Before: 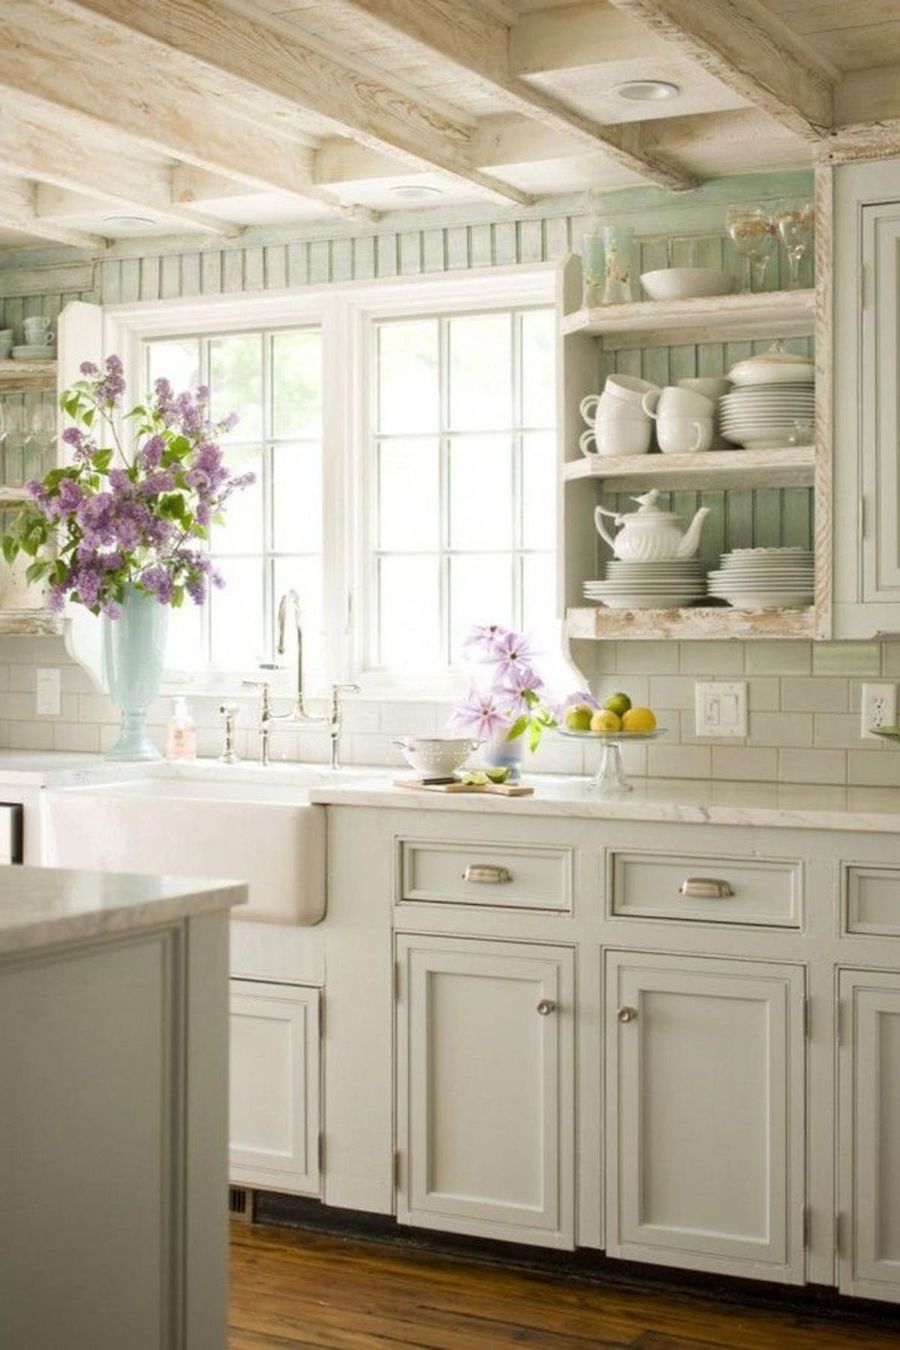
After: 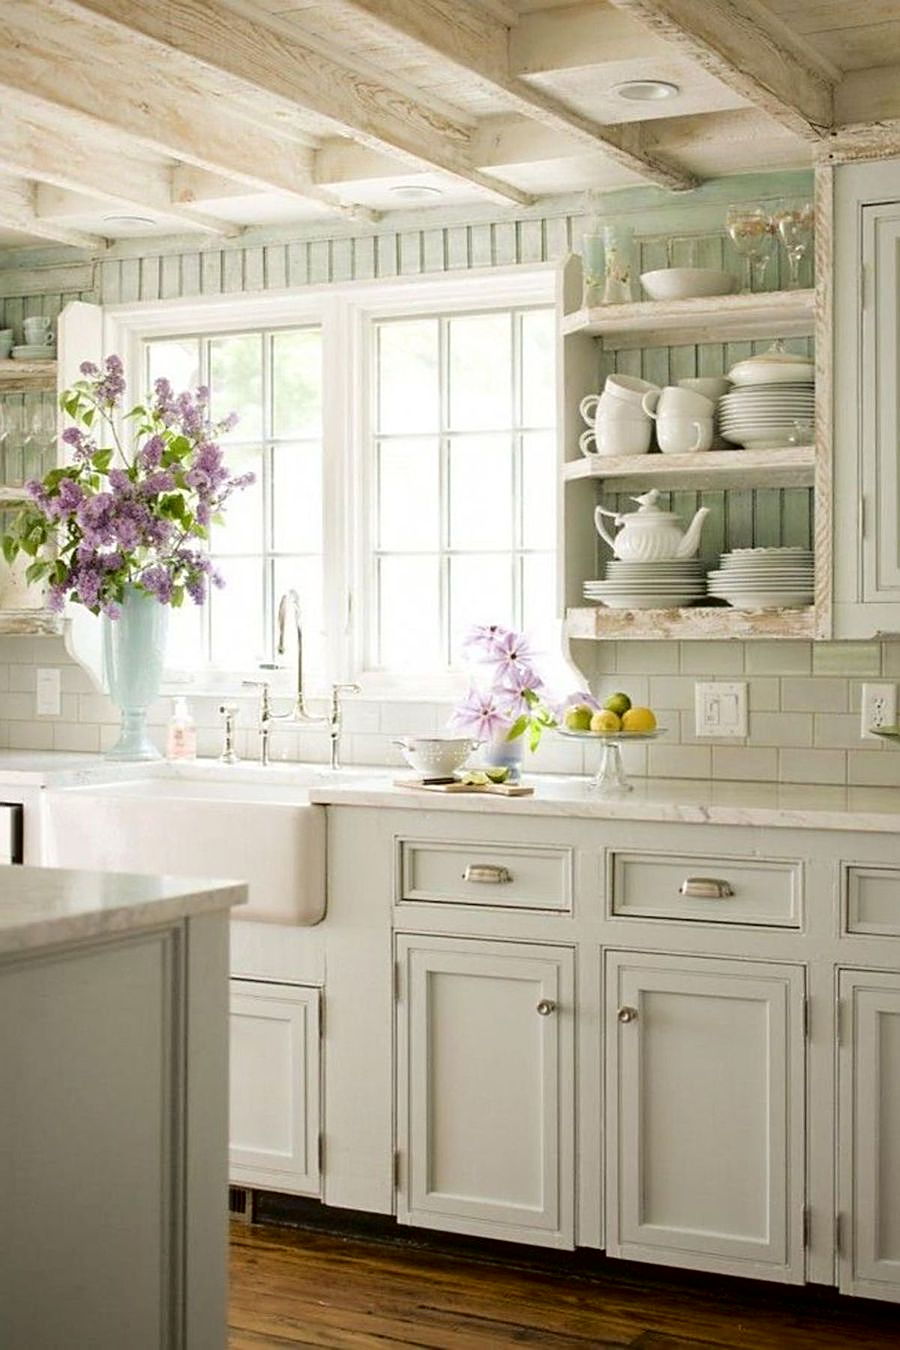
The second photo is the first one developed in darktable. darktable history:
fill light: exposure -2 EV, width 8.6
sharpen: on, module defaults
